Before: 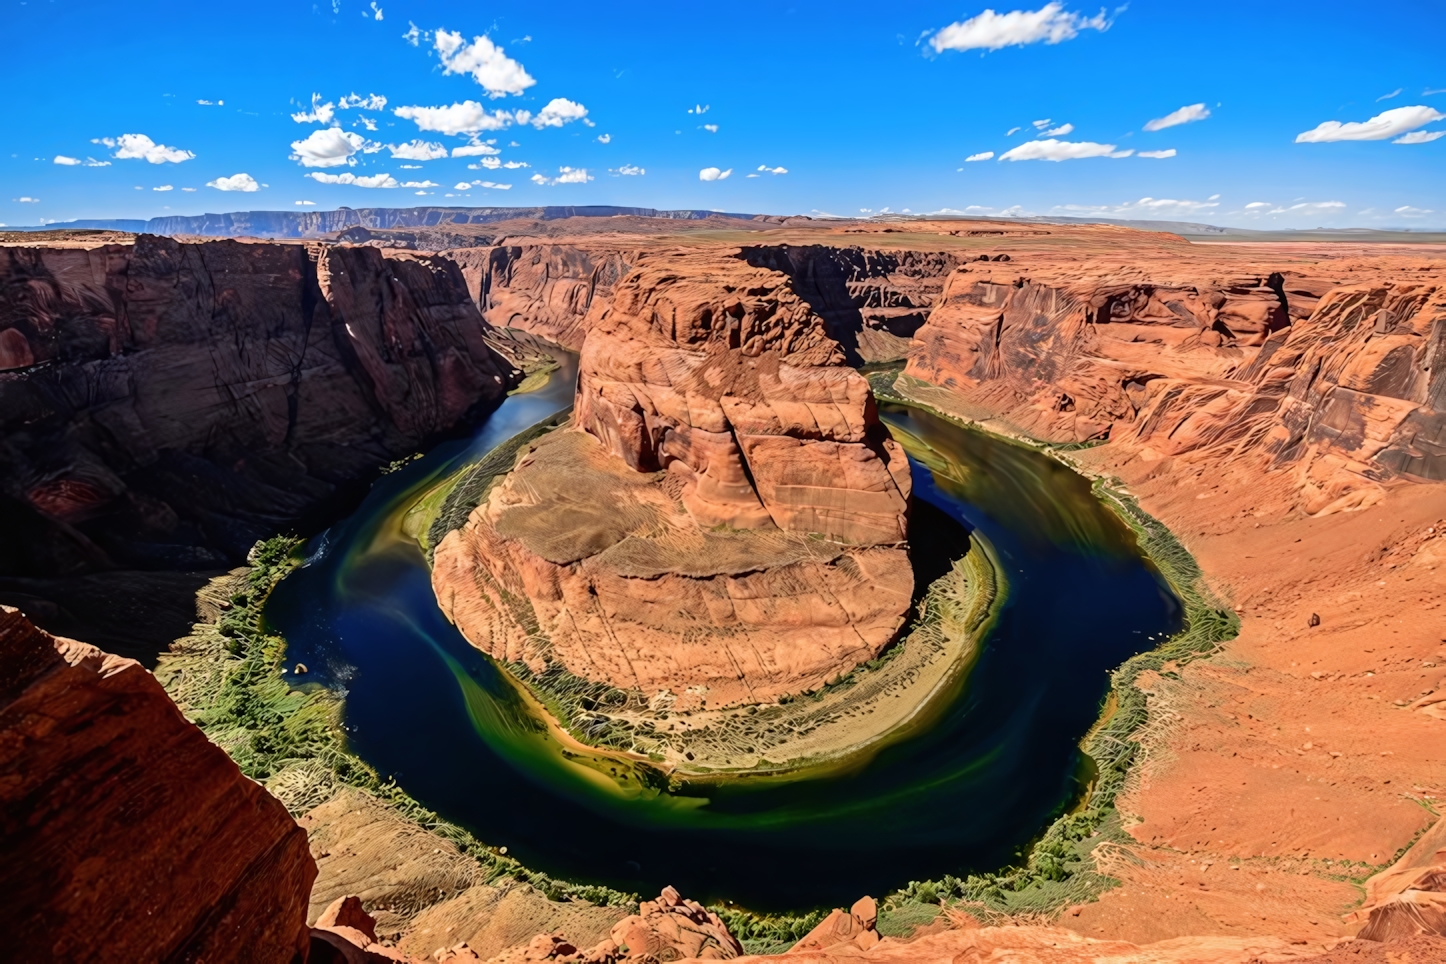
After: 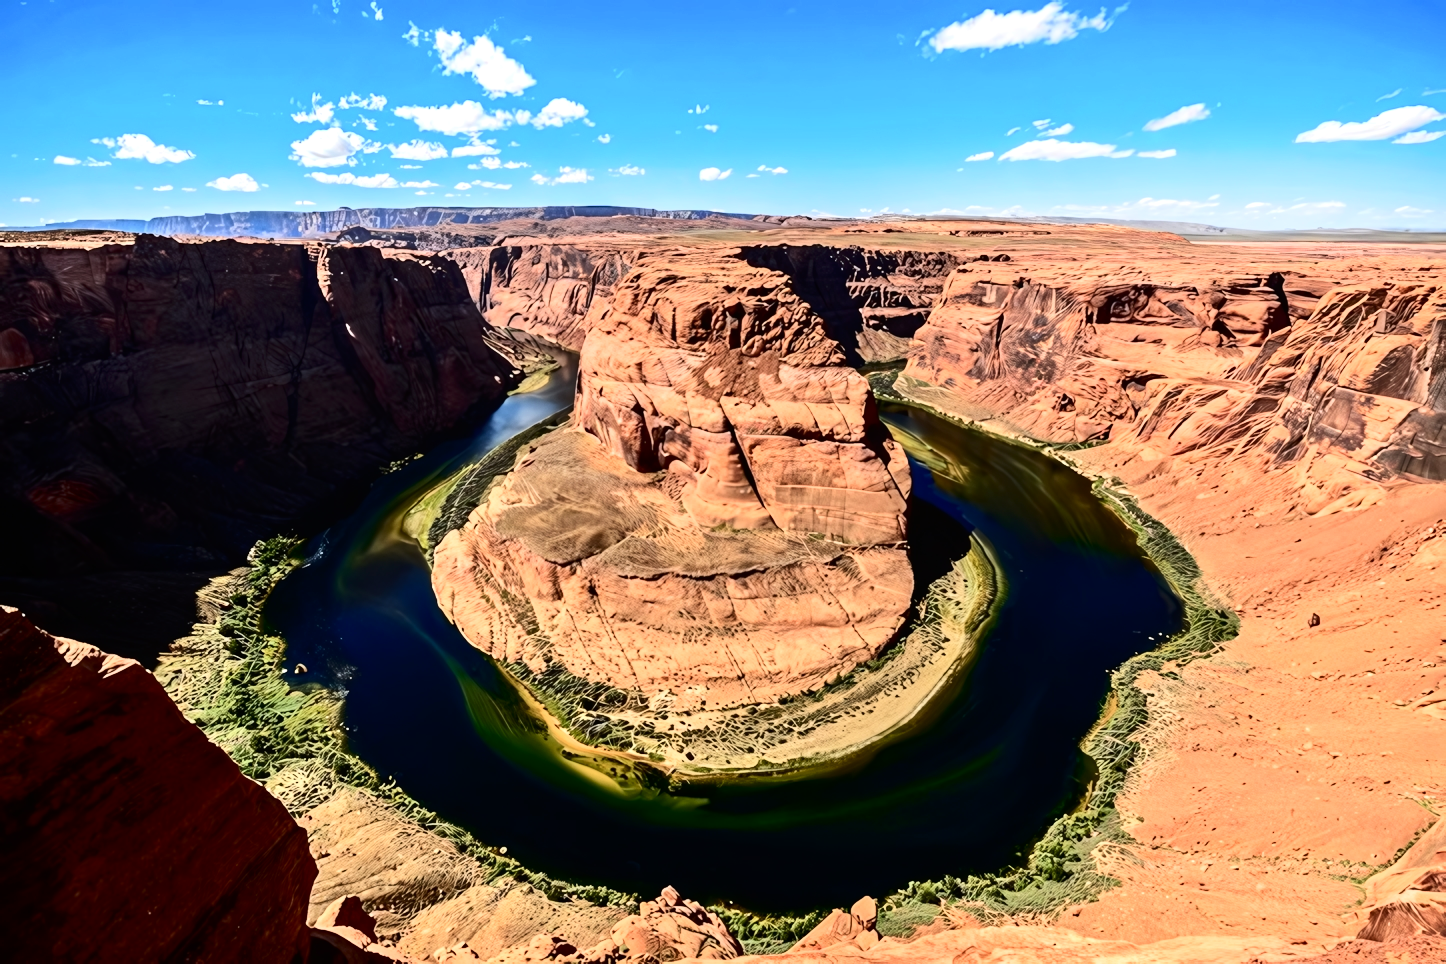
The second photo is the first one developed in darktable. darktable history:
color calibration: illuminant same as pipeline (D50), adaptation XYZ, x 0.346, y 0.358, temperature 5018.56 K
tone equalizer: -8 EV -0.418 EV, -7 EV -0.391 EV, -6 EV -0.318 EV, -5 EV -0.23 EV, -3 EV 0.198 EV, -2 EV 0.324 EV, -1 EV 0.382 EV, +0 EV 0.392 EV, edges refinement/feathering 500, mask exposure compensation -1.57 EV, preserve details no
local contrast: mode bilateral grid, contrast 99, coarseness 99, detail 90%, midtone range 0.2
contrast brightness saturation: contrast 0.283
